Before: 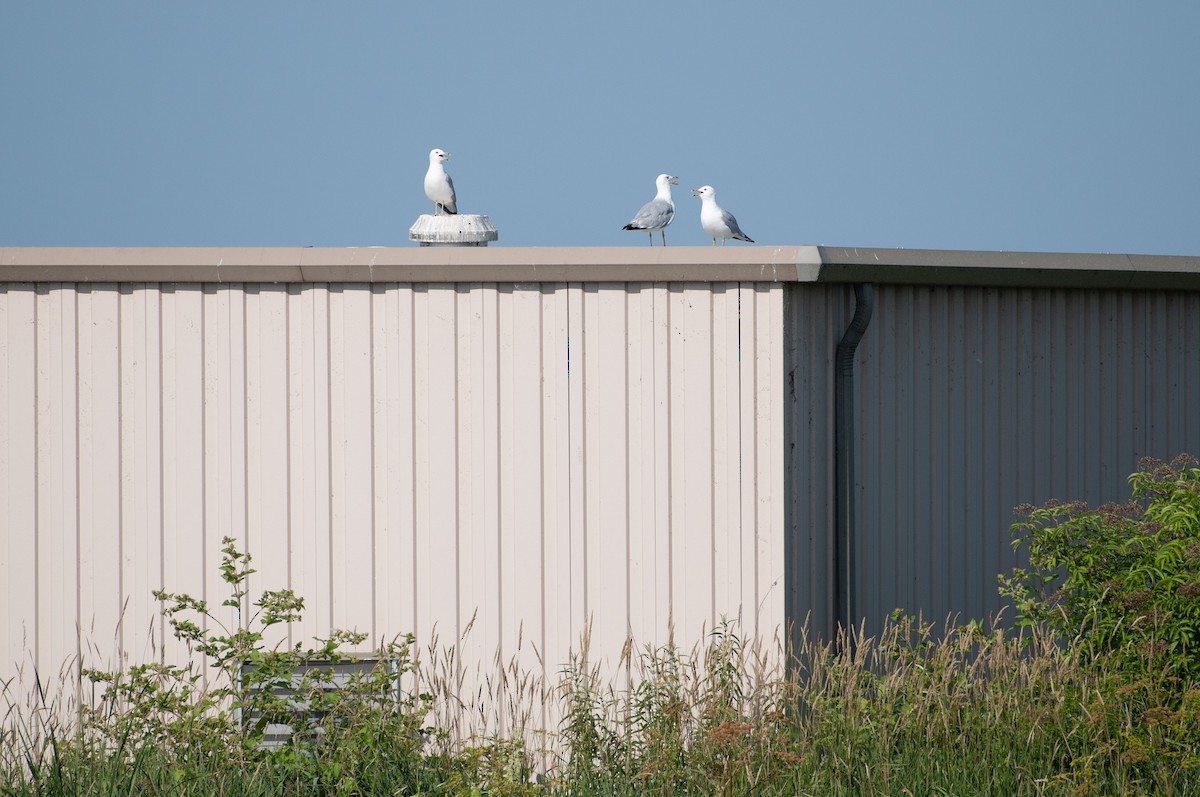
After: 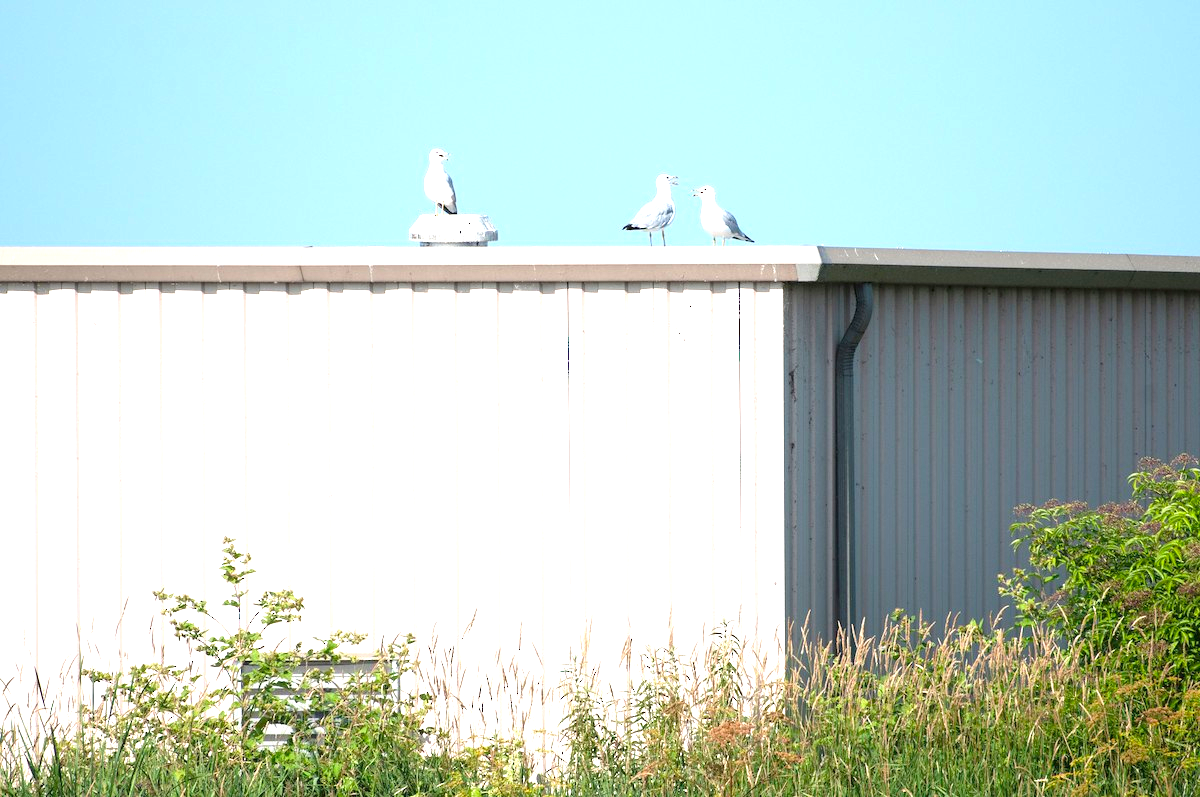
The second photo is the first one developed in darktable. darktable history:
exposure: black level correction 0, exposure 1.46 EV, compensate exposure bias true, compensate highlight preservation false
